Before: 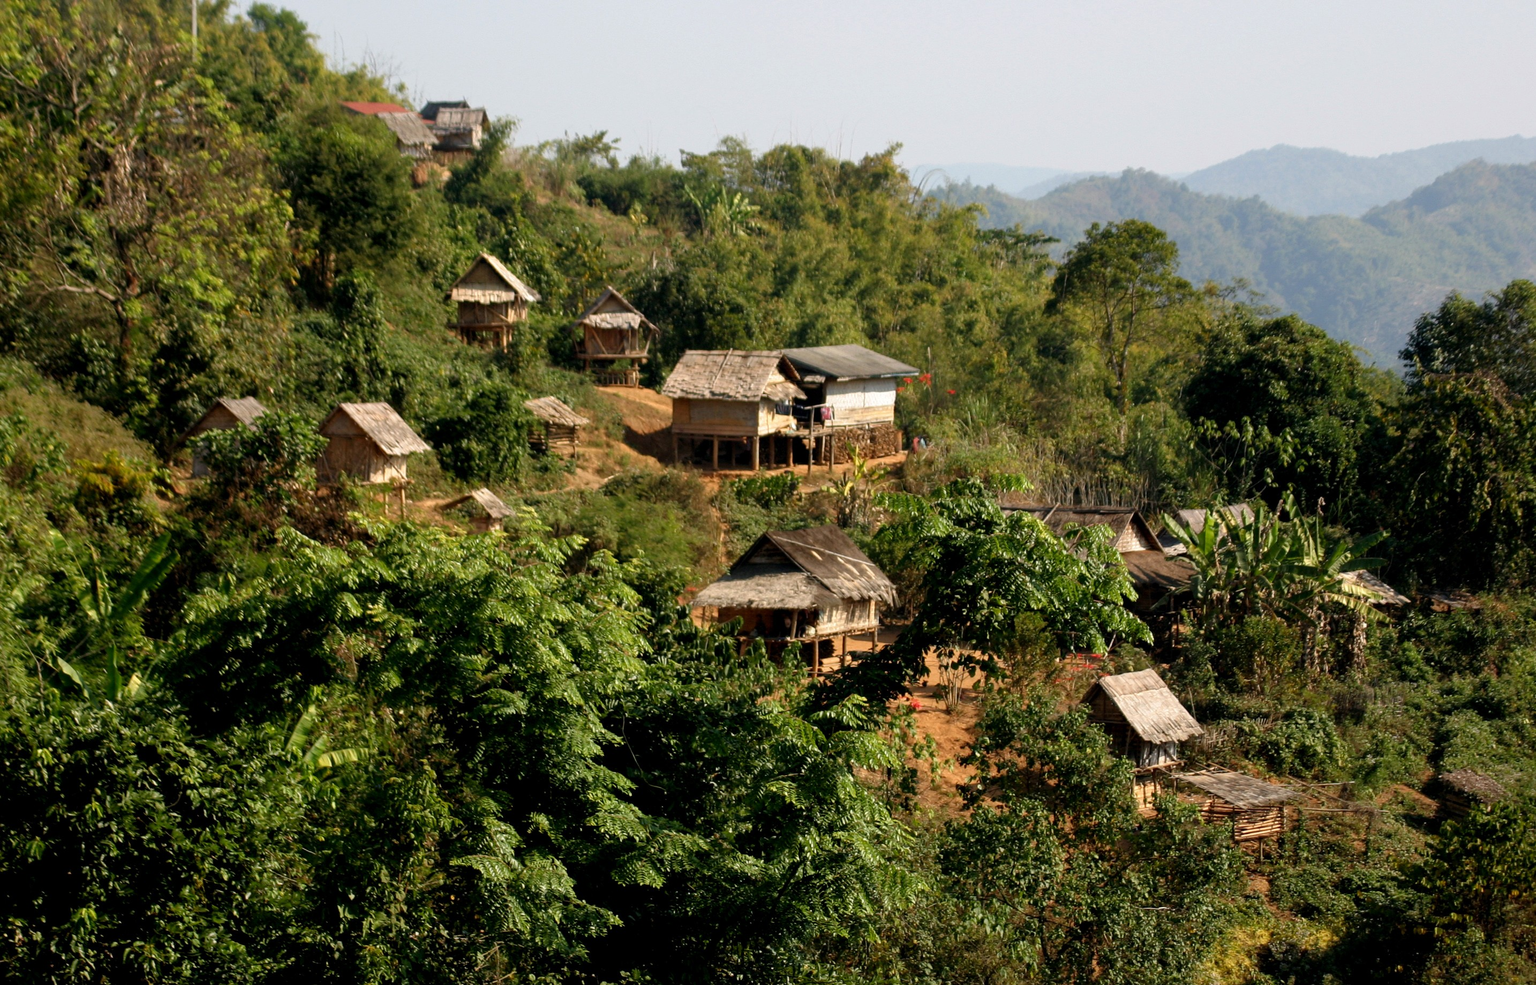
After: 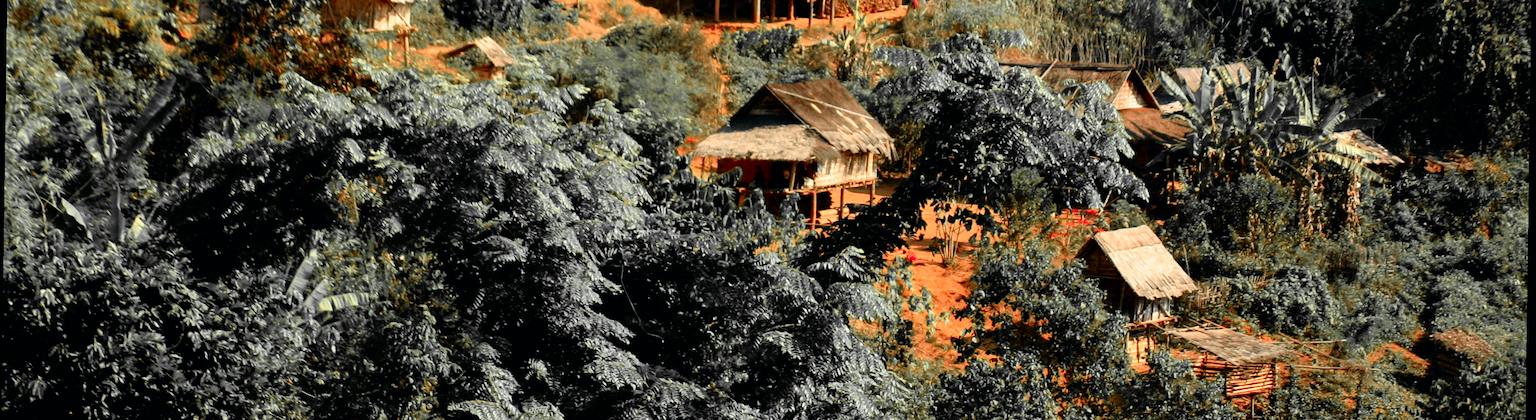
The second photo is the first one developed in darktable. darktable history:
rotate and perspective: rotation 0.8°, automatic cropping off
crop: top 45.551%, bottom 12.262%
tone curve: curves: ch0 [(0, 0) (0.051, 0.027) (0.096, 0.071) (0.219, 0.248) (0.428, 0.52) (0.596, 0.713) (0.727, 0.823) (0.859, 0.924) (1, 1)]; ch1 [(0, 0) (0.1, 0.038) (0.318, 0.221) (0.413, 0.325) (0.454, 0.41) (0.493, 0.478) (0.503, 0.501) (0.516, 0.515) (0.548, 0.575) (0.561, 0.596) (0.594, 0.647) (0.666, 0.701) (1, 1)]; ch2 [(0, 0) (0.453, 0.44) (0.479, 0.476) (0.504, 0.5) (0.52, 0.526) (0.557, 0.585) (0.583, 0.608) (0.824, 0.815) (1, 1)], color space Lab, independent channels, preserve colors none
color zones: curves: ch1 [(0, 0.679) (0.143, 0.647) (0.286, 0.261) (0.378, -0.011) (0.571, 0.396) (0.714, 0.399) (0.857, 0.406) (1, 0.679)]
